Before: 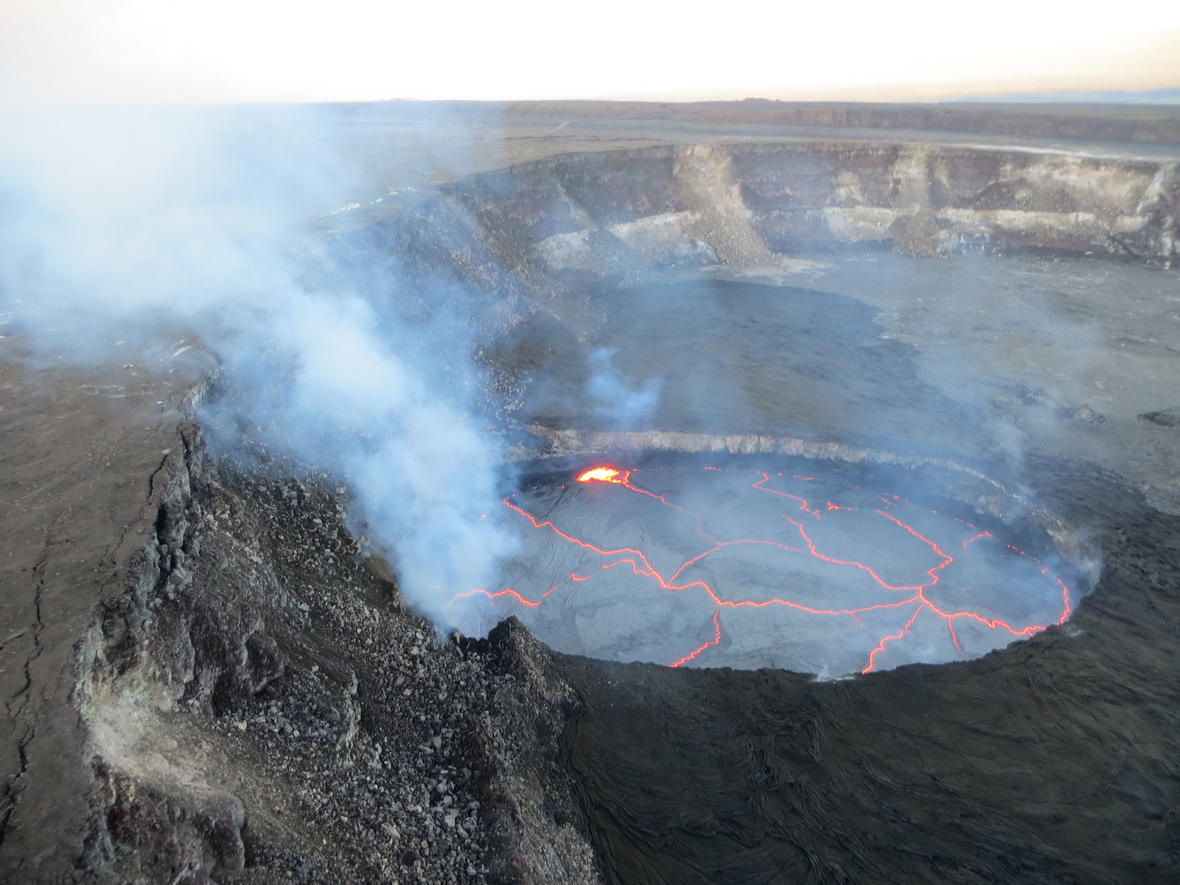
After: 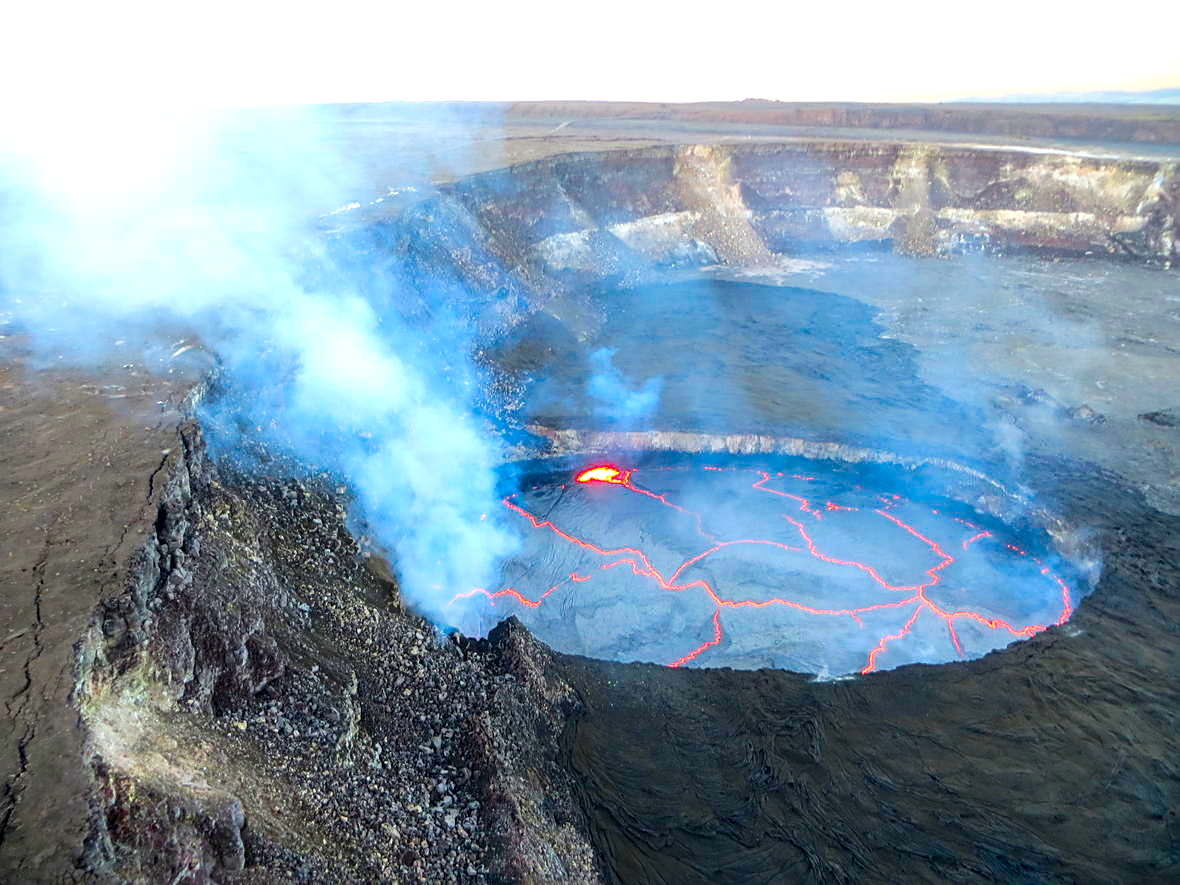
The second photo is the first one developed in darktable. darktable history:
sharpen: on, module defaults
color balance rgb: linear chroma grading › shadows 10%, linear chroma grading › highlights 10%, linear chroma grading › global chroma 15%, linear chroma grading › mid-tones 15%, perceptual saturation grading › global saturation 40%, perceptual saturation grading › highlights -25%, perceptual saturation grading › mid-tones 35%, perceptual saturation grading › shadows 35%, perceptual brilliance grading › global brilliance 11.29%, global vibrance 11.29%
local contrast: detail 130%
